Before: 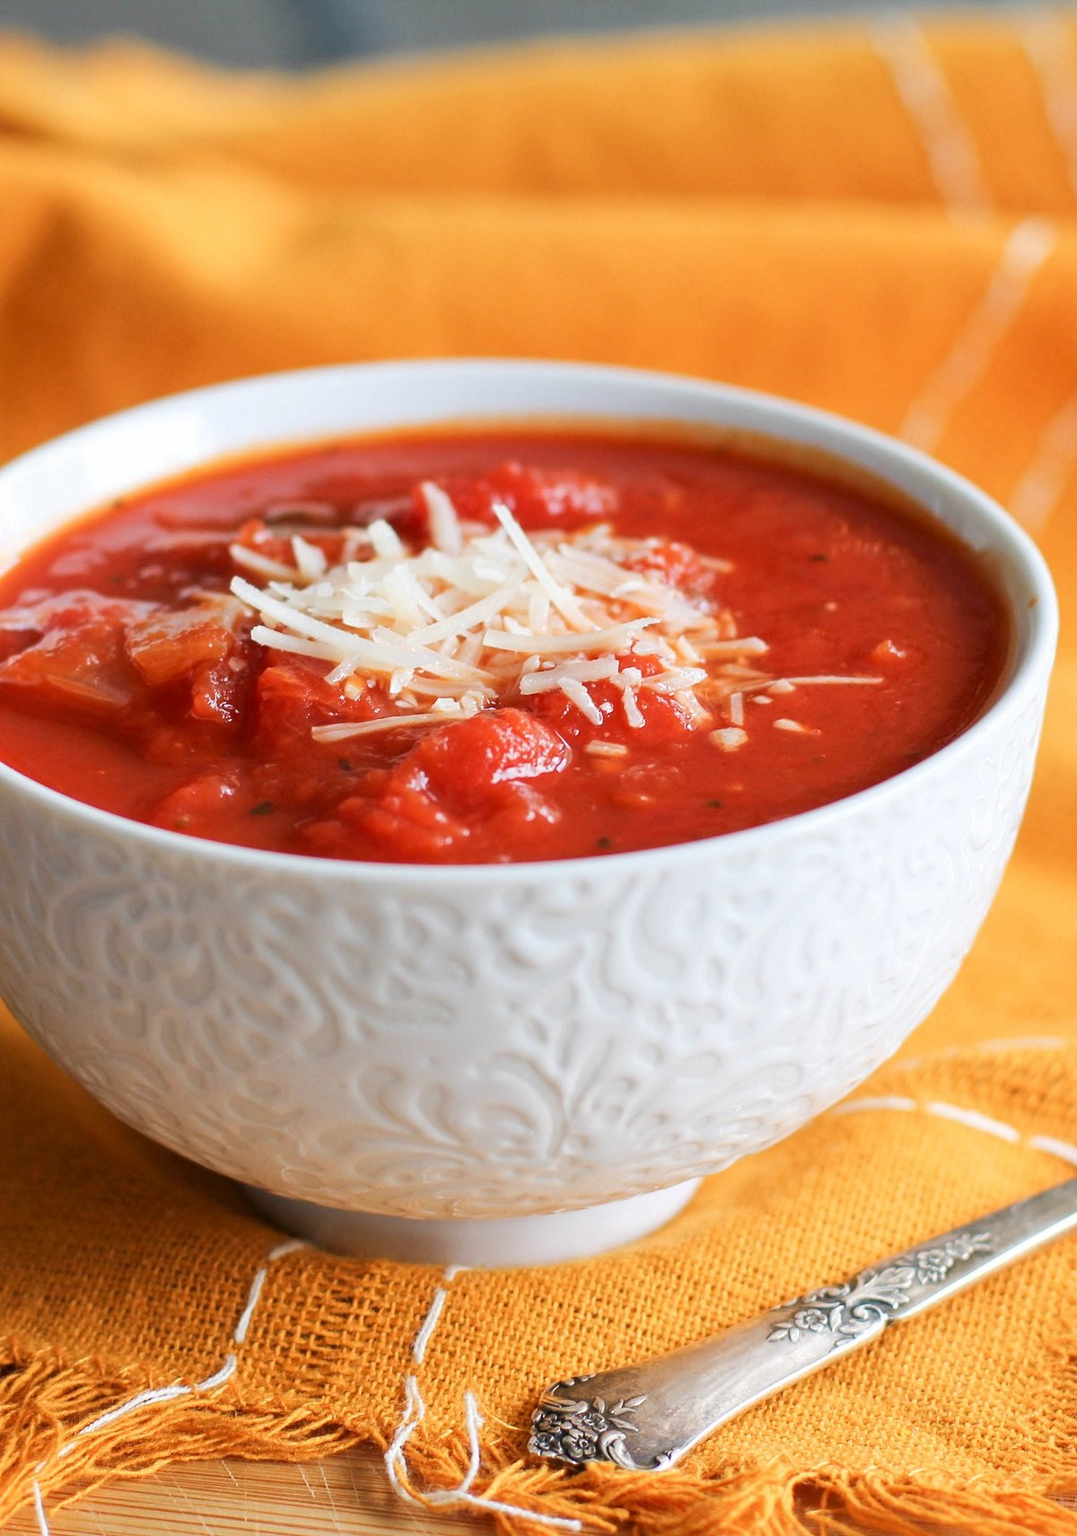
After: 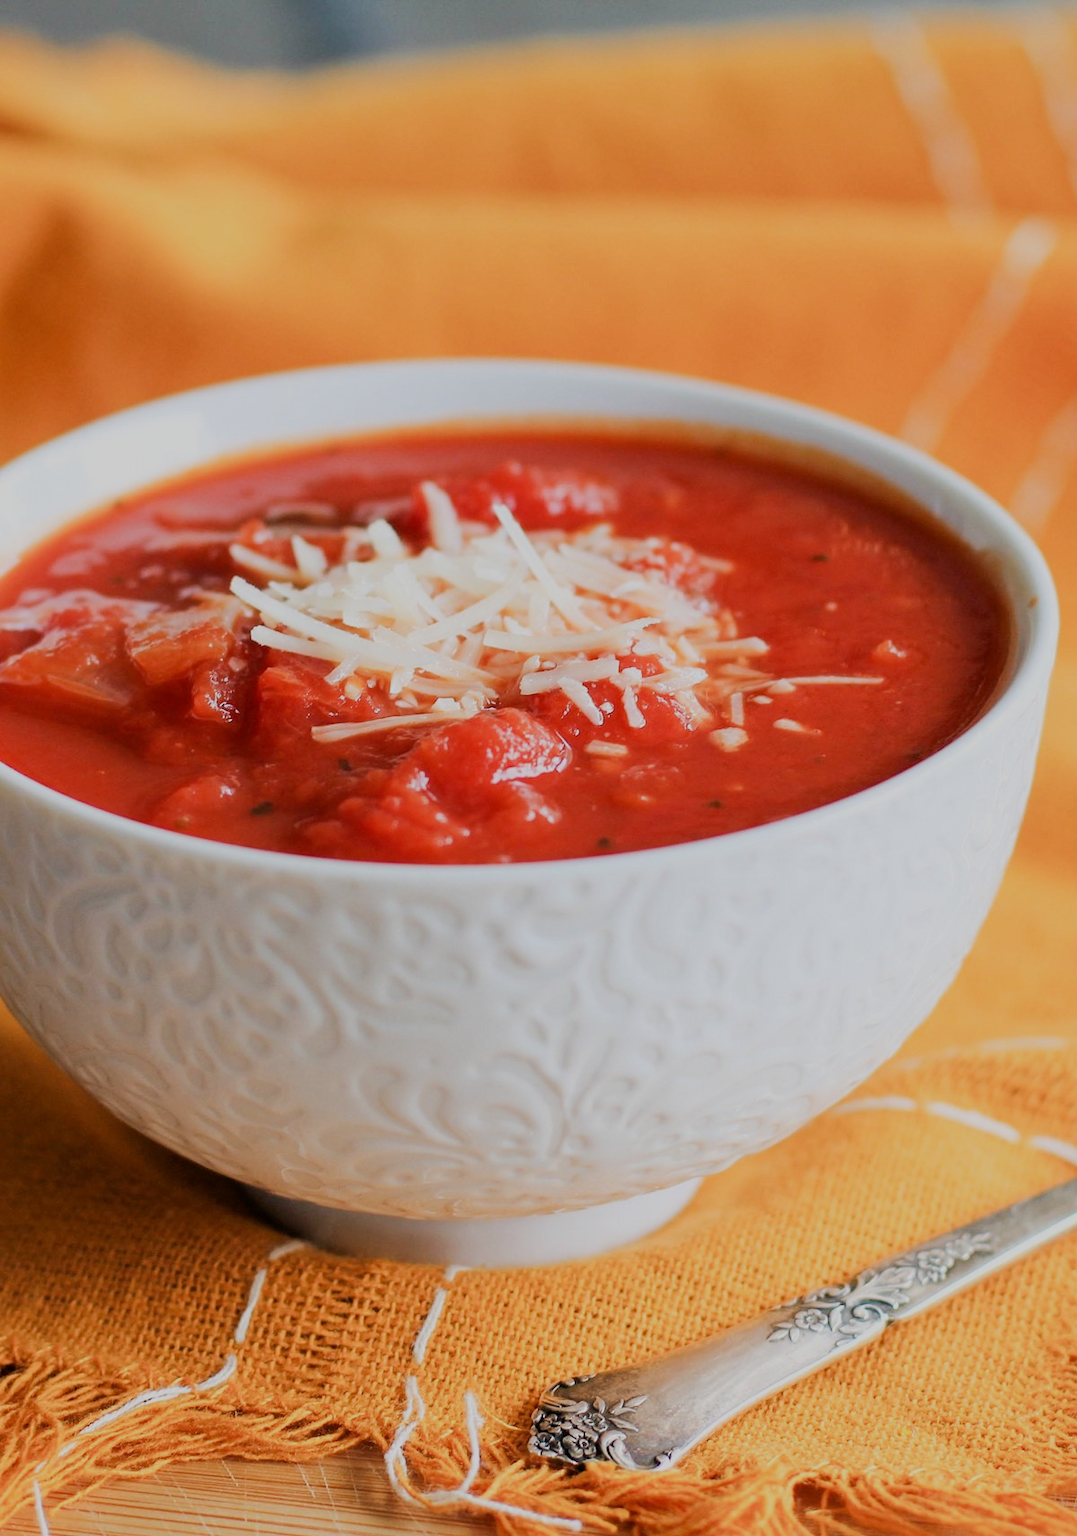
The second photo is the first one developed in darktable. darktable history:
filmic rgb: black relative exposure -6.85 EV, white relative exposure 5.84 EV, hardness 2.71
